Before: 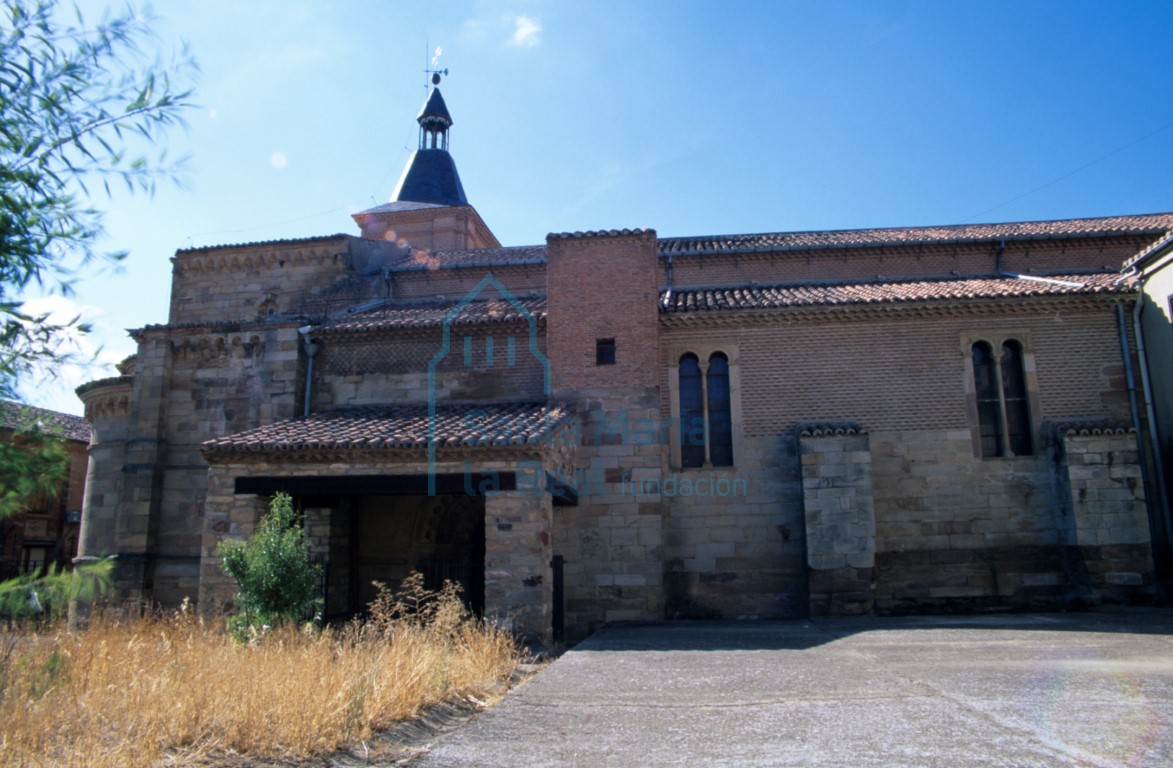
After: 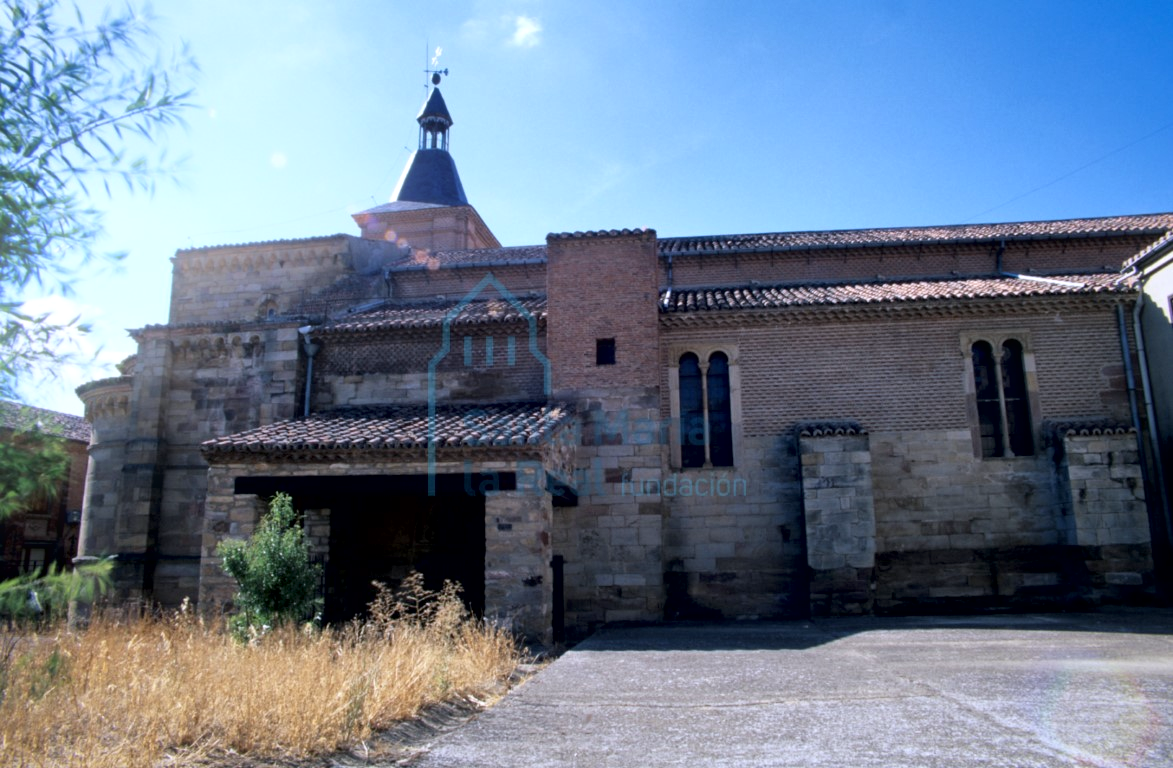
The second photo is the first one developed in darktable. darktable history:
local contrast: mode bilateral grid, contrast 100, coarseness 100, detail 165%, midtone range 0.2
white balance: red 0.984, blue 1.059
bloom: size 15%, threshold 97%, strength 7%
